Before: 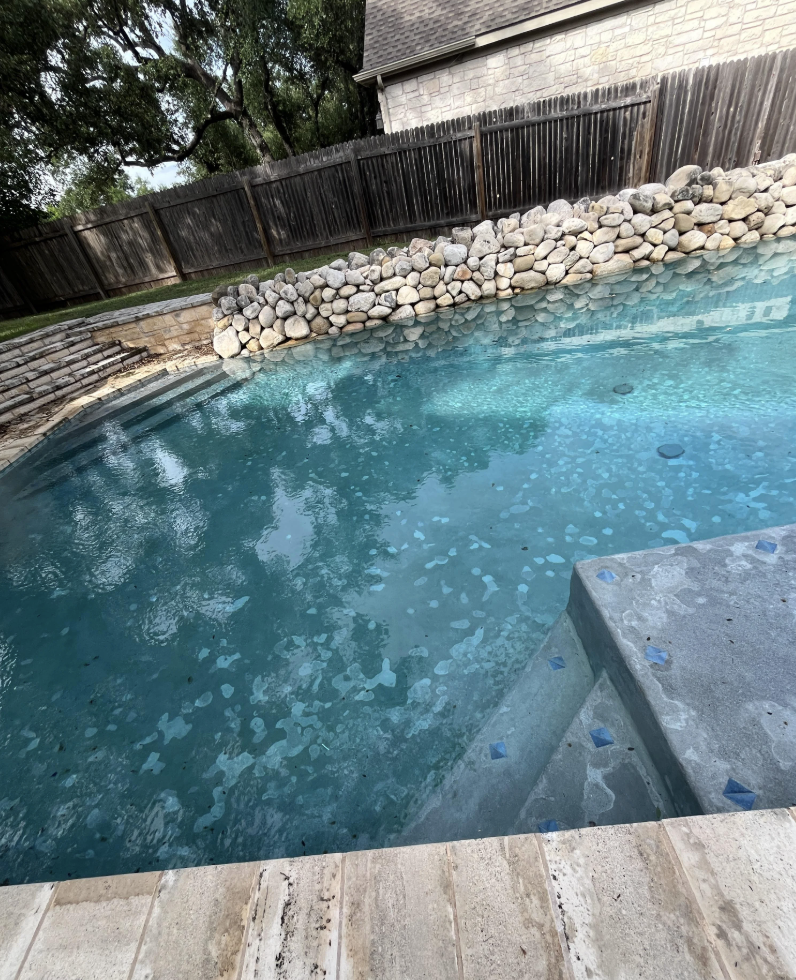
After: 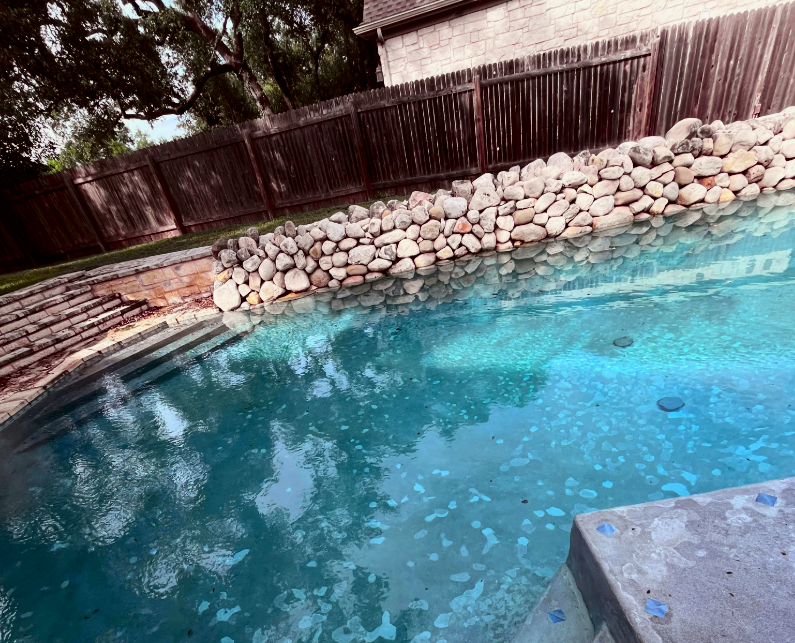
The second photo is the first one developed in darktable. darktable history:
rgb levels: mode RGB, independent channels, levels [[0, 0.474, 1], [0, 0.5, 1], [0, 0.5, 1]]
tone curve: curves: ch0 [(0, 0) (0.068, 0.031) (0.183, 0.13) (0.341, 0.319) (0.547, 0.545) (0.828, 0.817) (1, 0.968)]; ch1 [(0, 0) (0.23, 0.166) (0.34, 0.308) (0.371, 0.337) (0.429, 0.408) (0.477, 0.466) (0.499, 0.5) (0.529, 0.528) (0.559, 0.578) (0.743, 0.798) (1, 1)]; ch2 [(0, 0) (0.431, 0.419) (0.495, 0.502) (0.524, 0.525) (0.568, 0.543) (0.6, 0.597) (0.634, 0.644) (0.728, 0.722) (1, 1)], color space Lab, independent channels, preserve colors none
crop and rotate: top 4.848%, bottom 29.503%
contrast brightness saturation: contrast 0.15, brightness -0.01, saturation 0.1
